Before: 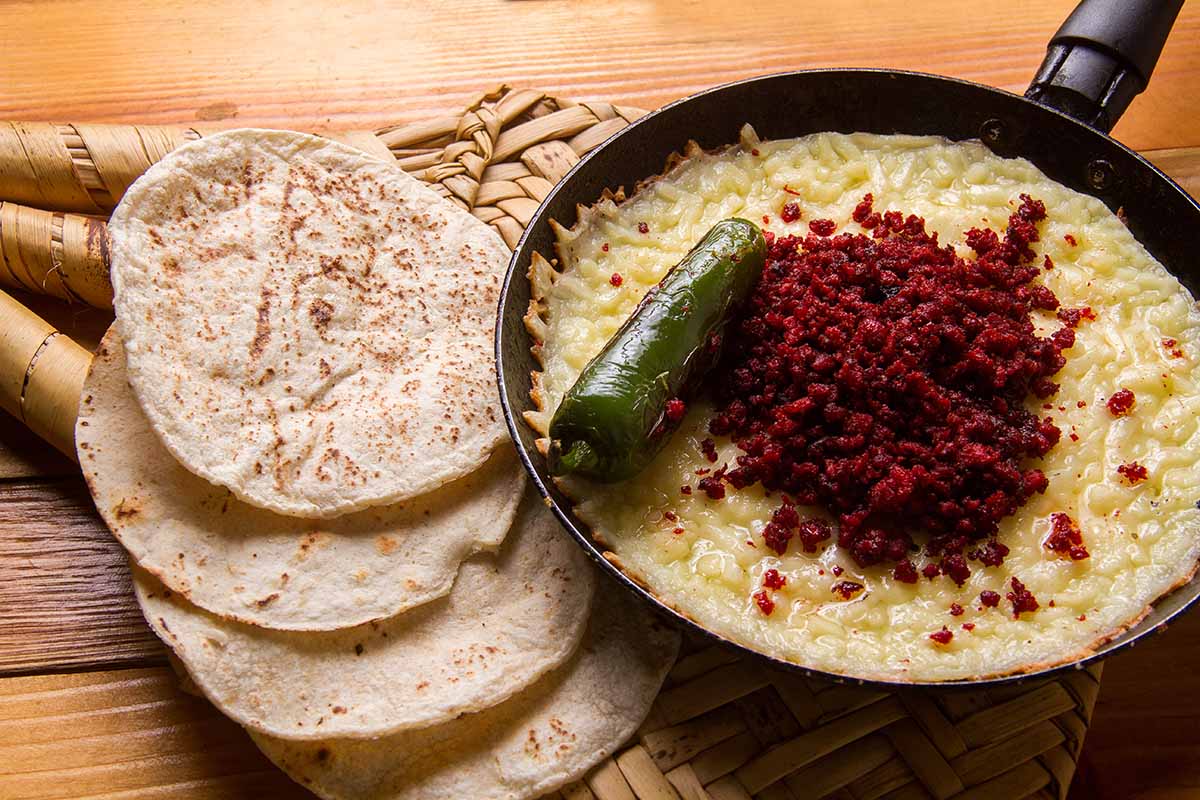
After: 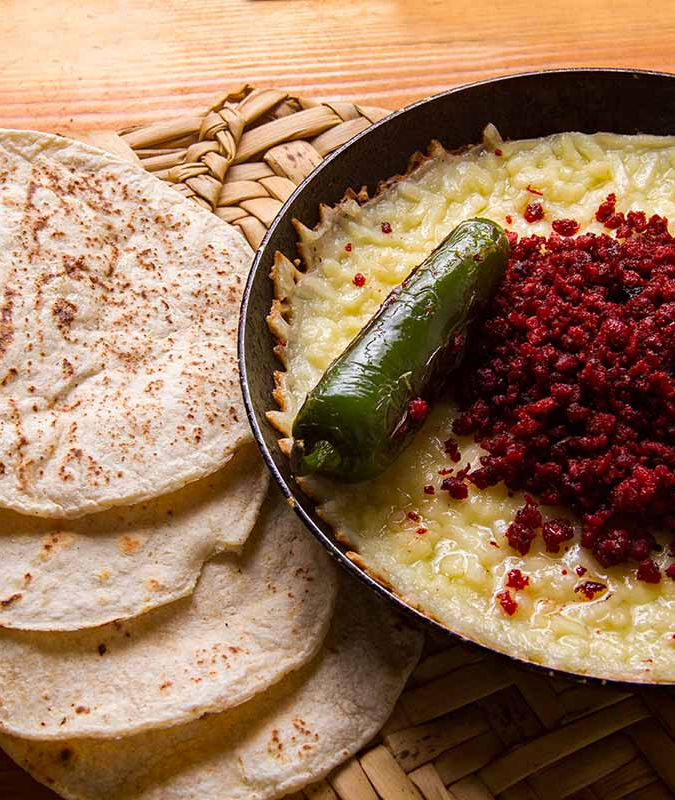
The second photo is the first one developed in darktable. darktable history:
crop: left 21.496%, right 22.254%
haze removal: compatibility mode true, adaptive false
